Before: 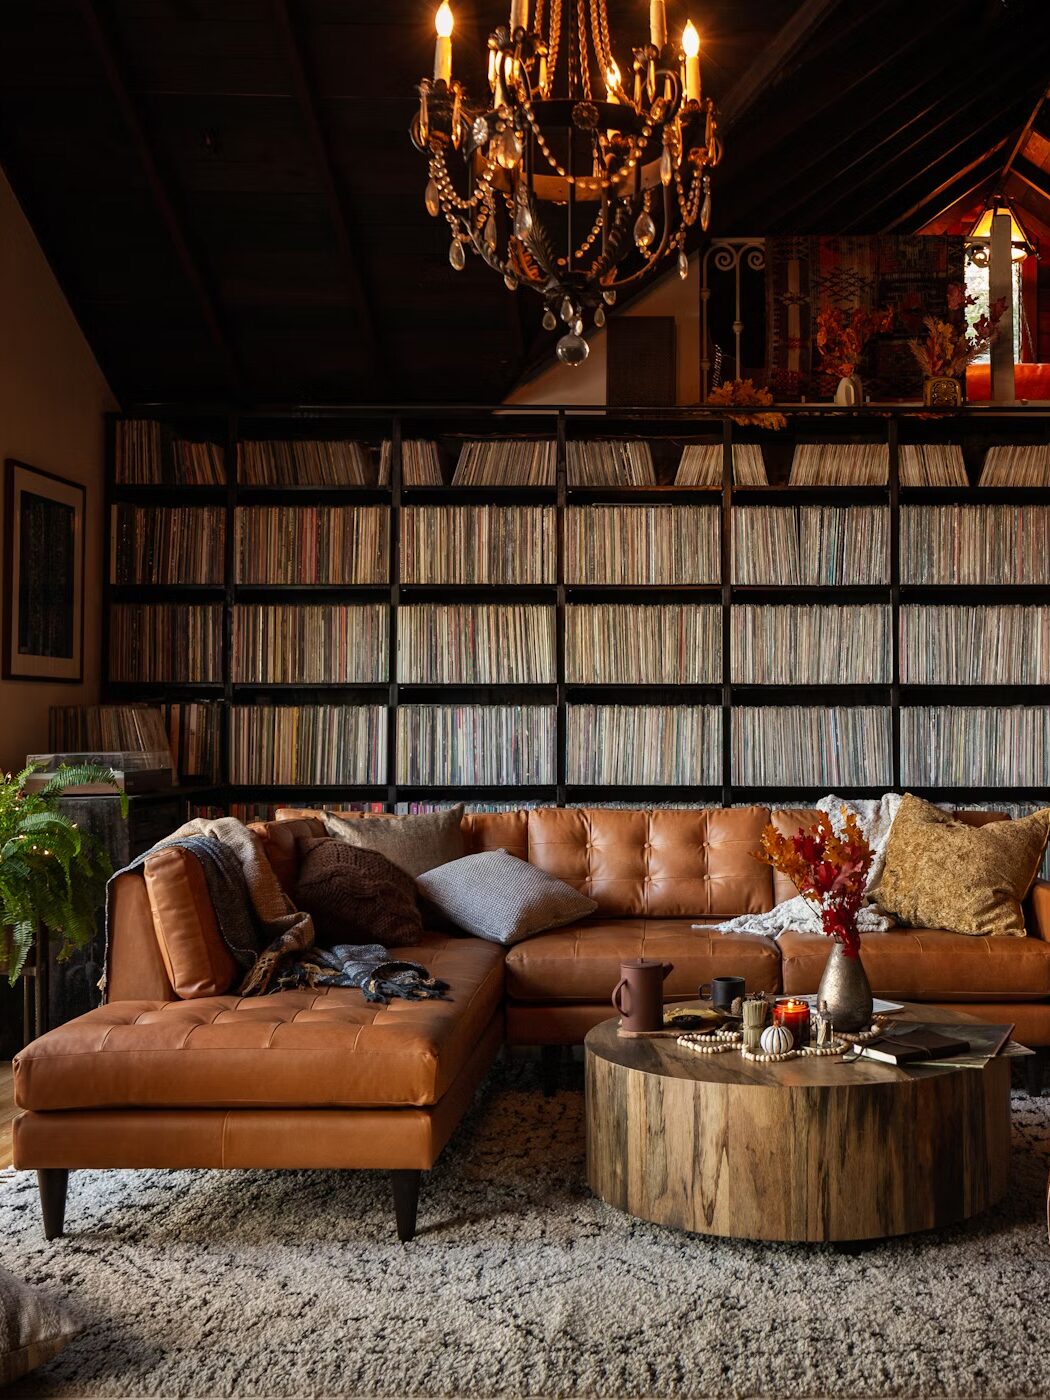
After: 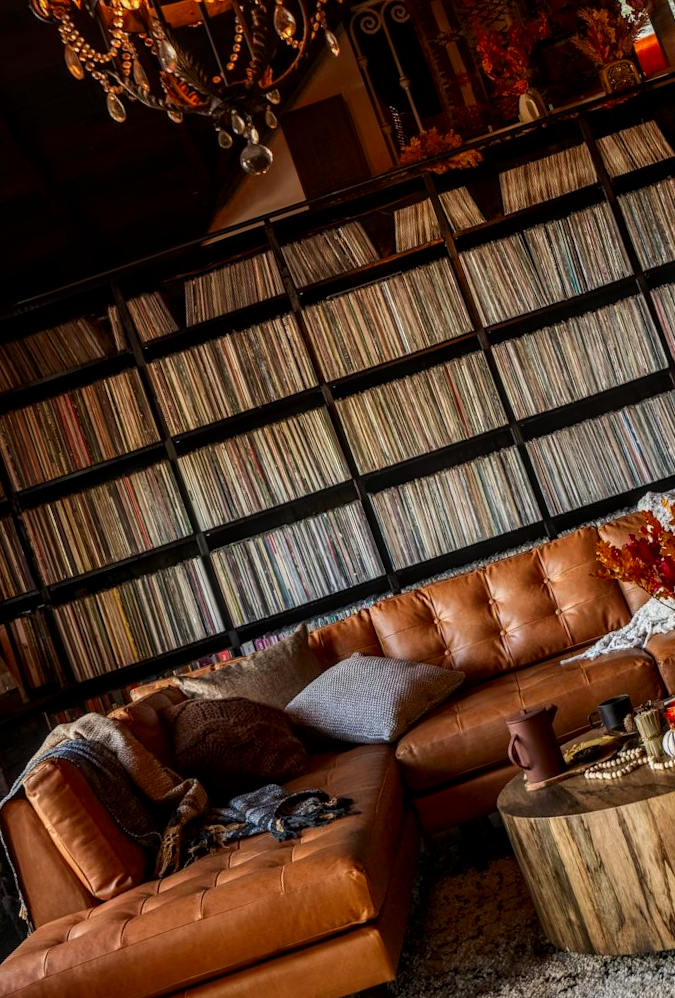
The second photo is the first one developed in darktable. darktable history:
local contrast: highlights 1%, shadows 3%, detail 133%
color correction: highlights b* -0.042
contrast brightness saturation: contrast 0.125, brightness -0.05, saturation 0.157
tone equalizer: on, module defaults
crop and rotate: angle 19.44°, left 6.743%, right 4.022%, bottom 1.072%
